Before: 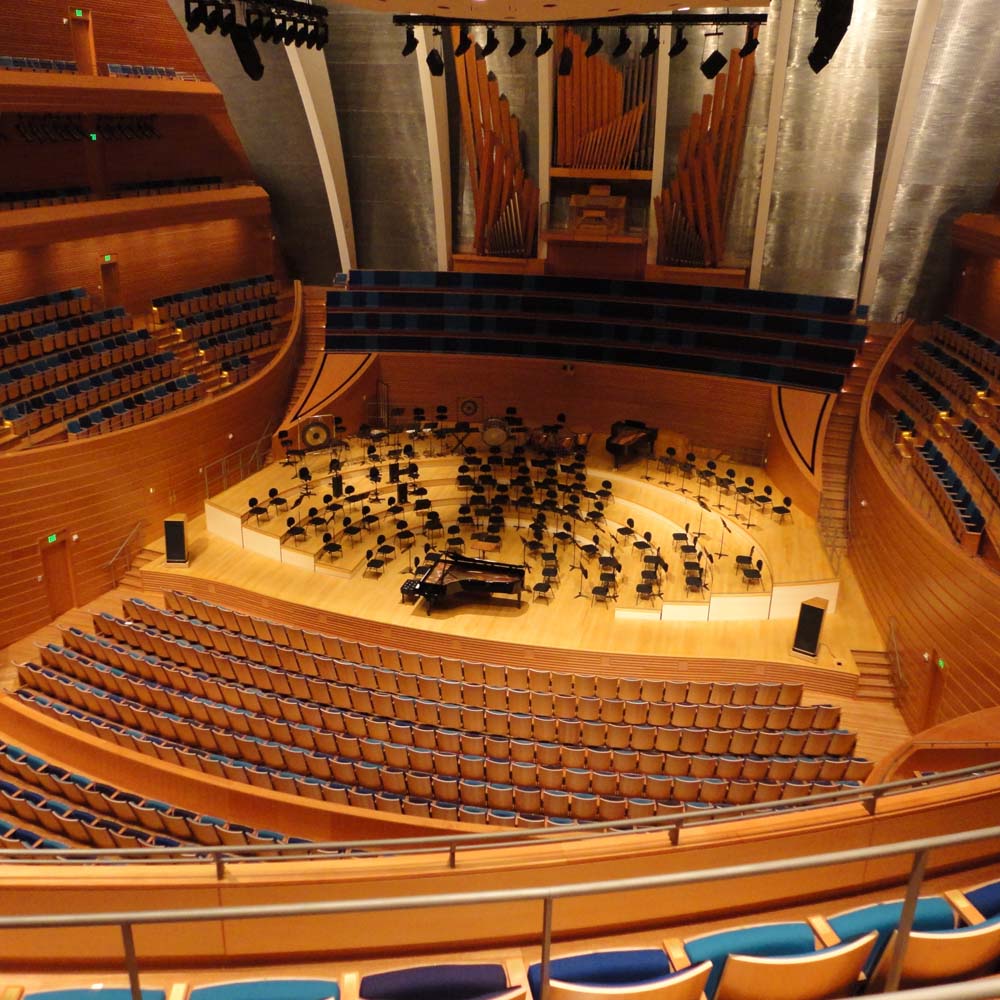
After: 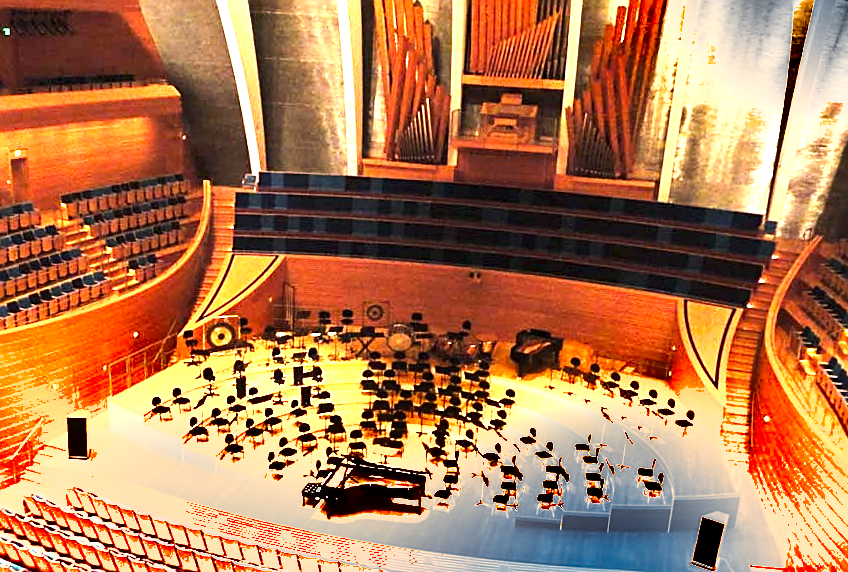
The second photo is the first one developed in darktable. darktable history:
exposure: exposure 2.25 EV, compensate highlight preservation false
crop and rotate: left 9.345%, top 7.22%, right 4.982%, bottom 32.331%
rotate and perspective: rotation 1.57°, crop left 0.018, crop right 0.982, crop top 0.039, crop bottom 0.961
shadows and highlights: soften with gaussian
sharpen: on, module defaults
tone equalizer: -8 EV -0.75 EV, -7 EV -0.7 EV, -6 EV -0.6 EV, -5 EV -0.4 EV, -3 EV 0.4 EV, -2 EV 0.6 EV, -1 EV 0.7 EV, +0 EV 0.75 EV, edges refinement/feathering 500, mask exposure compensation -1.57 EV, preserve details no
